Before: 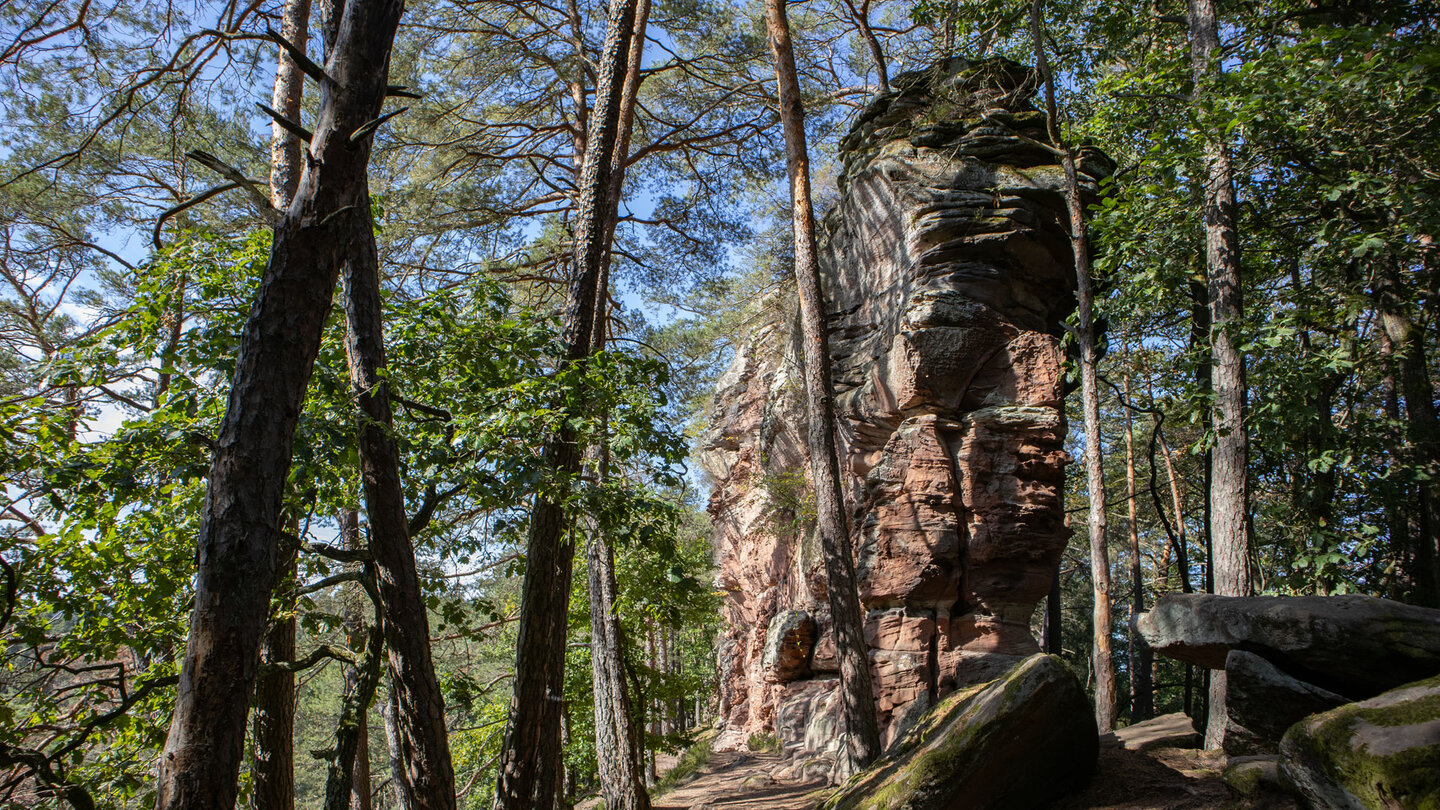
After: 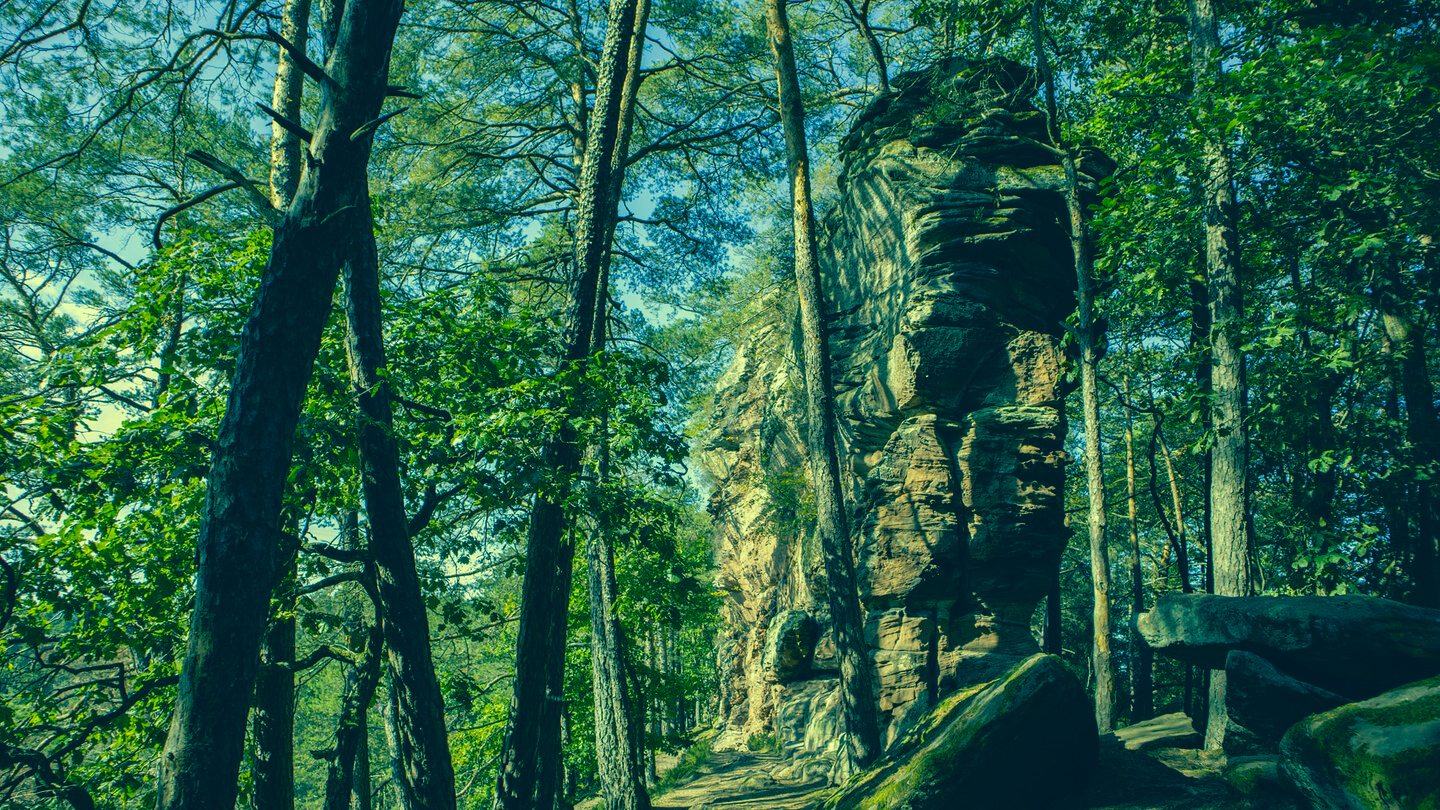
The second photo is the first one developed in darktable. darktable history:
color correction: highlights a* -15.14, highlights b* 39.69, shadows a* -39.86, shadows b* -25.67
